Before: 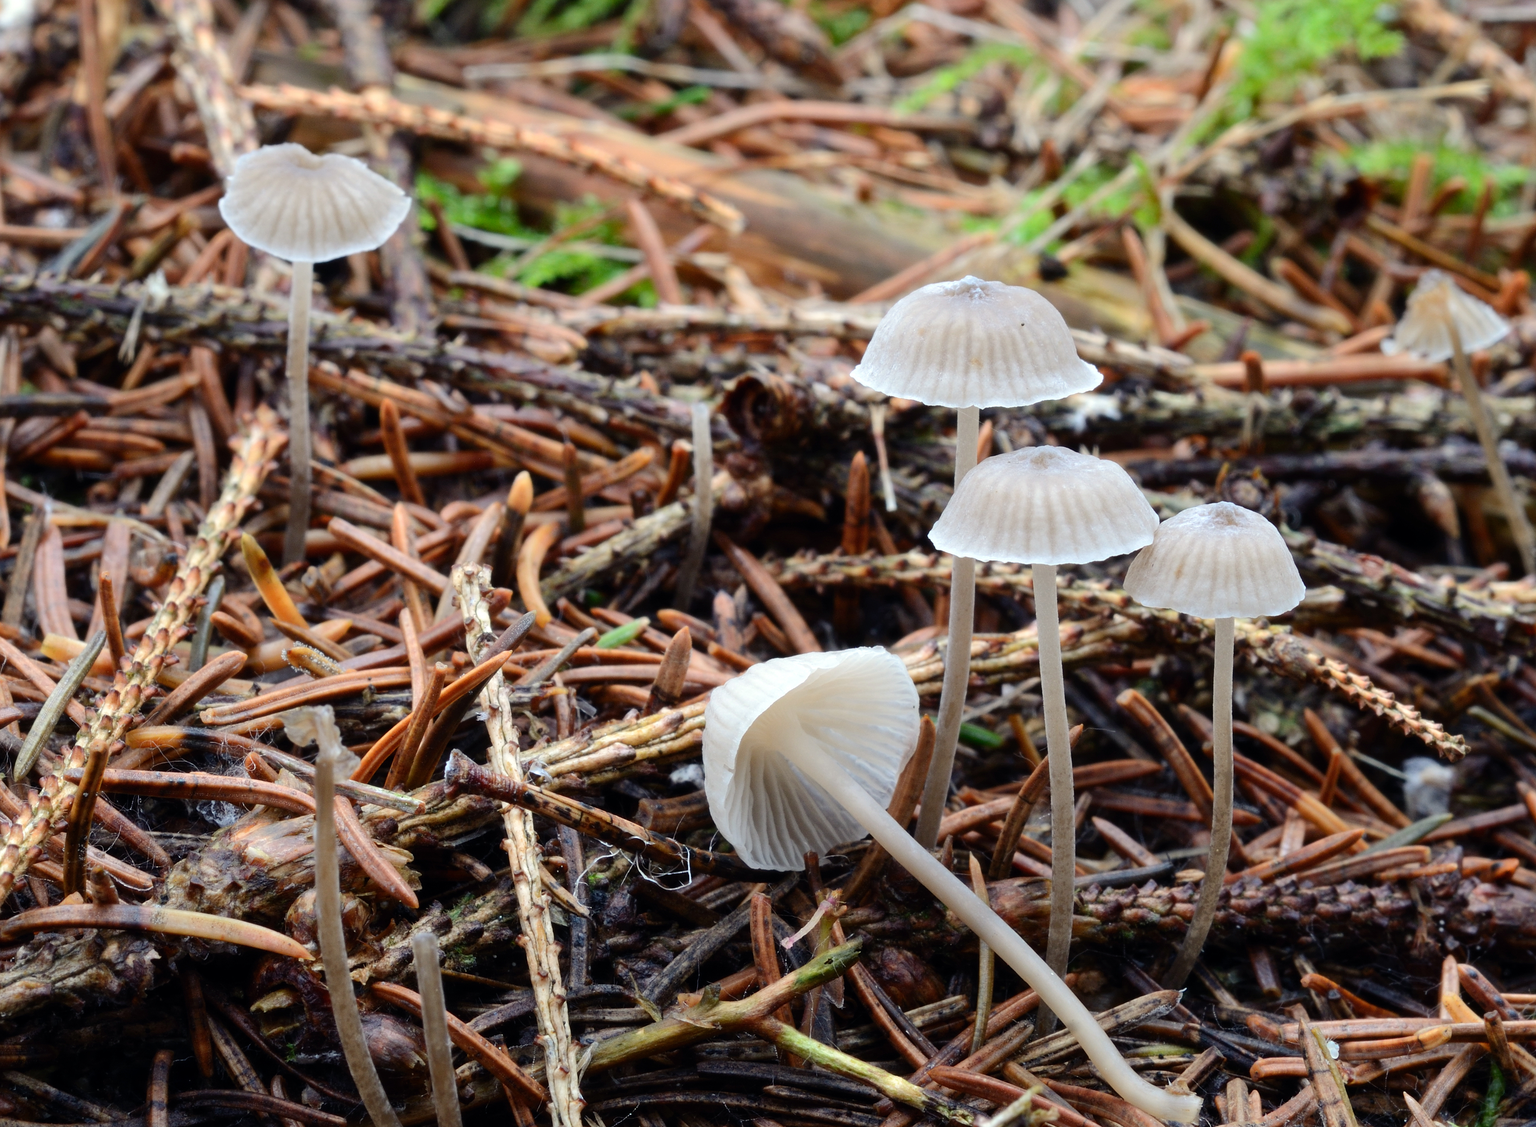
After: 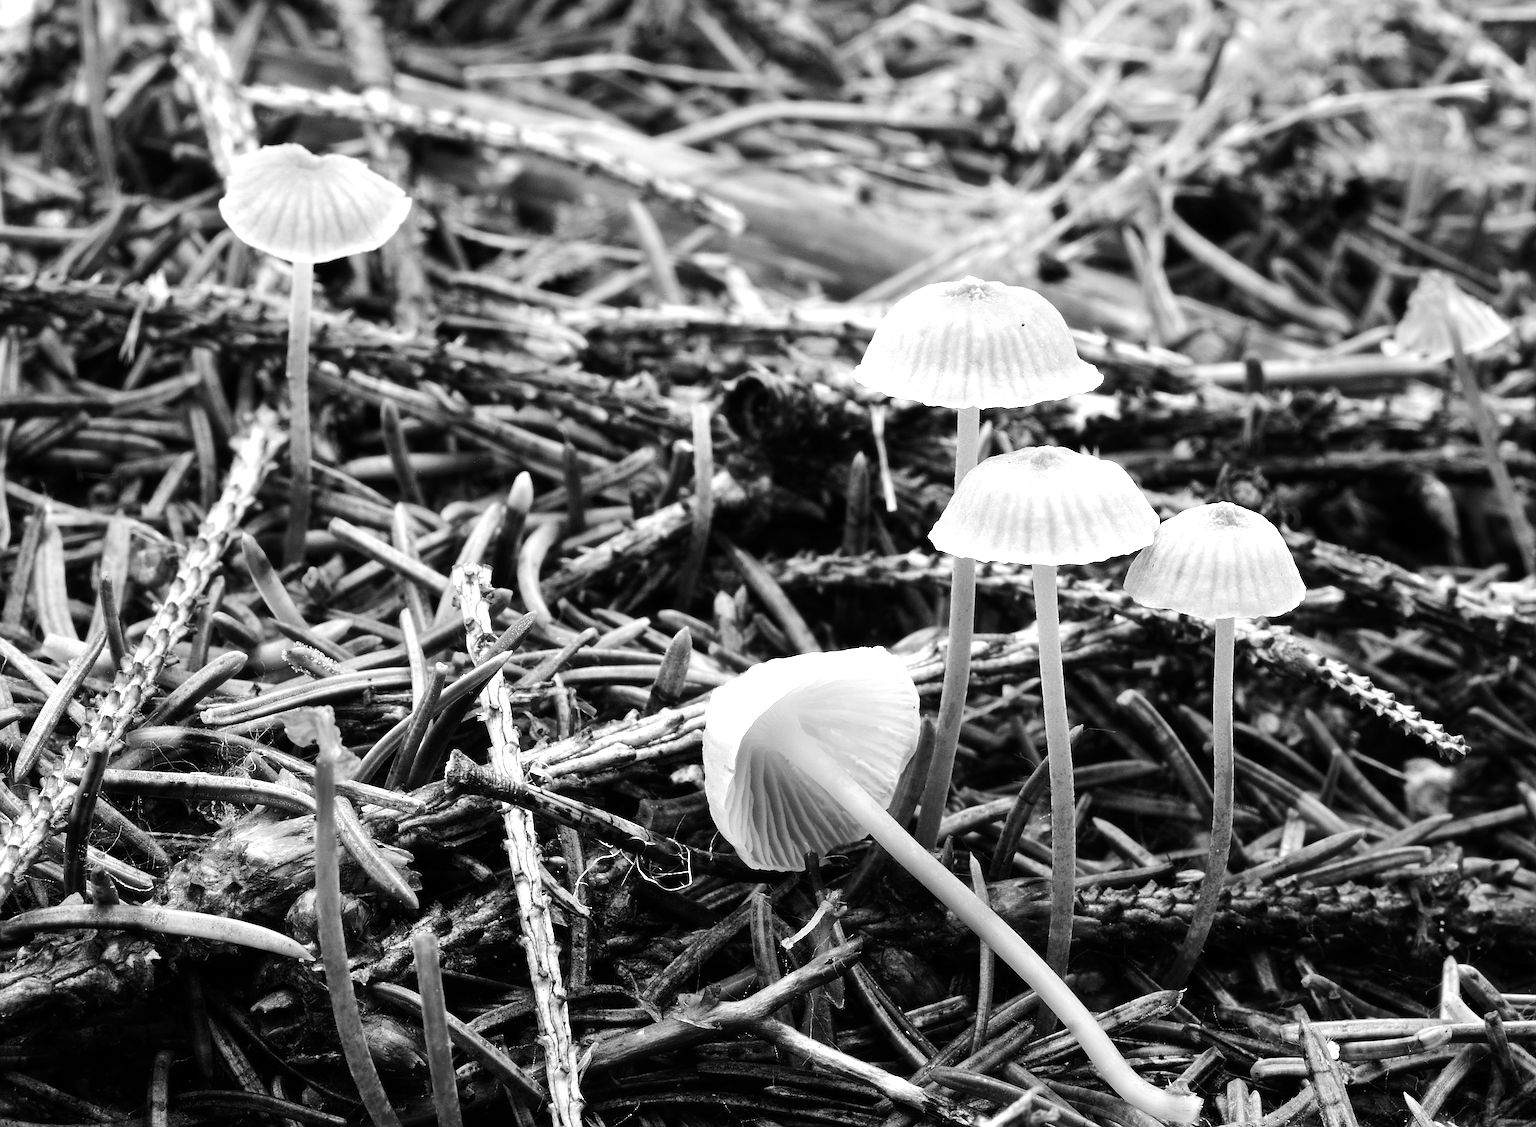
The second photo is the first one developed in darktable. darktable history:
monochrome: on, module defaults
sharpen: on, module defaults
tone equalizer: -8 EV -0.75 EV, -7 EV -0.7 EV, -6 EV -0.6 EV, -5 EV -0.4 EV, -3 EV 0.4 EV, -2 EV 0.6 EV, -1 EV 0.7 EV, +0 EV 0.75 EV, edges refinement/feathering 500, mask exposure compensation -1.57 EV, preserve details no
